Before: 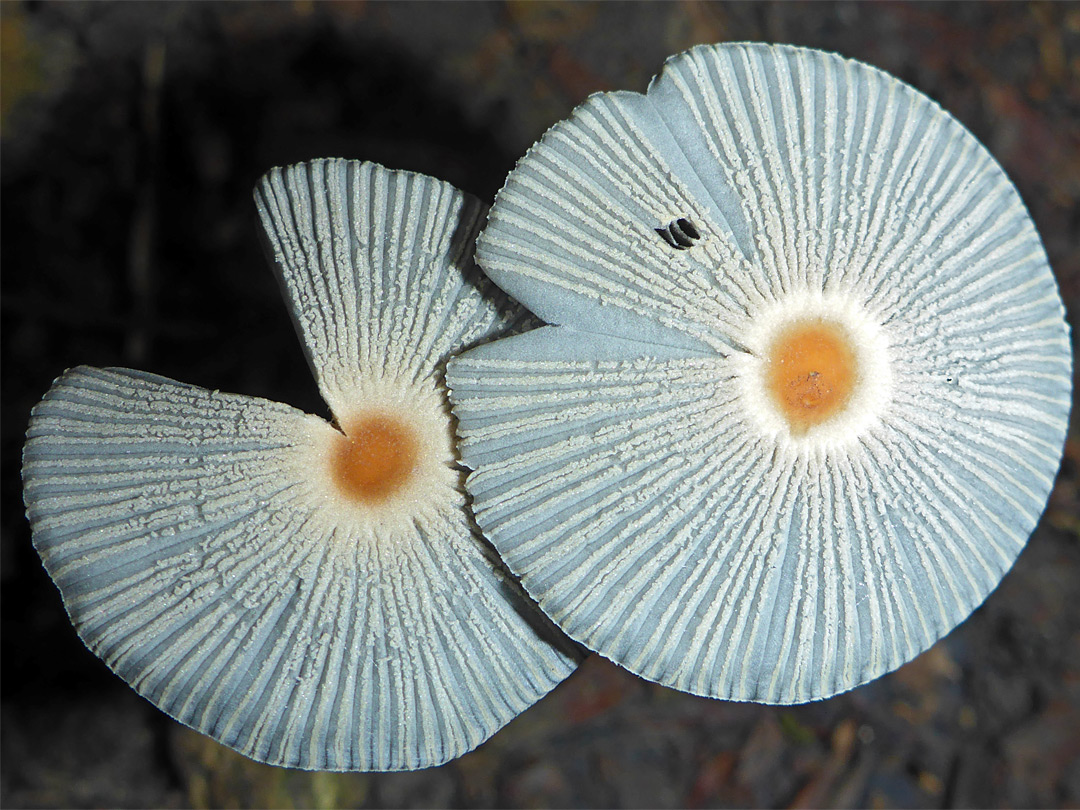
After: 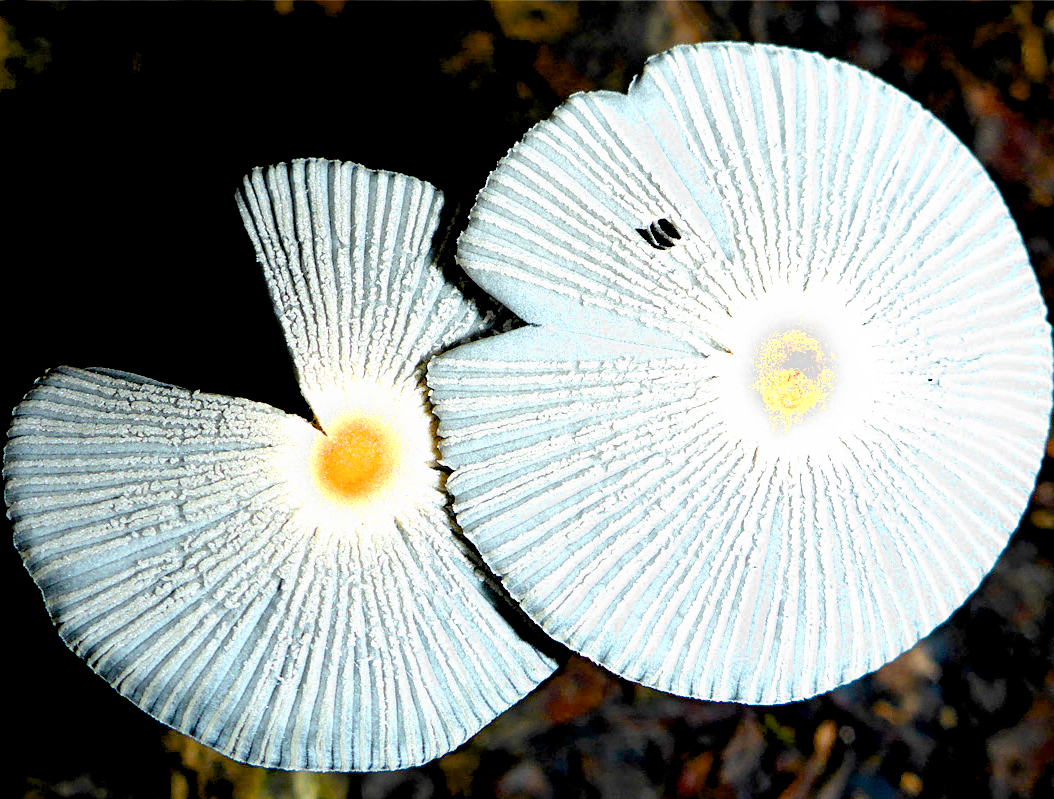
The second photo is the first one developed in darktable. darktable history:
color zones: curves: ch0 [(0.018, 0.548) (0.197, 0.654) (0.425, 0.447) (0.605, 0.658) (0.732, 0.579)]; ch1 [(0.105, 0.531) (0.224, 0.531) (0.386, 0.39) (0.618, 0.456) (0.732, 0.456) (0.956, 0.421)]; ch2 [(0.039, 0.583) (0.215, 0.465) (0.399, 0.544) (0.465, 0.548) (0.614, 0.447) (0.724, 0.43) (0.882, 0.623) (0.956, 0.632)]
filmic rgb: middle gray luminance 18.42%, black relative exposure -11.45 EV, white relative exposure 2.55 EV, threshold 6 EV, target black luminance 0%, hardness 8.41, latitude 99%, contrast 1.084, shadows ↔ highlights balance 0.505%, add noise in highlights 0, preserve chrominance max RGB, color science v3 (2019), use custom middle-gray values true, iterations of high-quality reconstruction 0, contrast in highlights soft, enable highlight reconstruction true
exposure: black level correction 0.035, exposure 0.9 EV, compensate highlight preservation false
crop and rotate: left 1.774%, right 0.633%, bottom 1.28%
